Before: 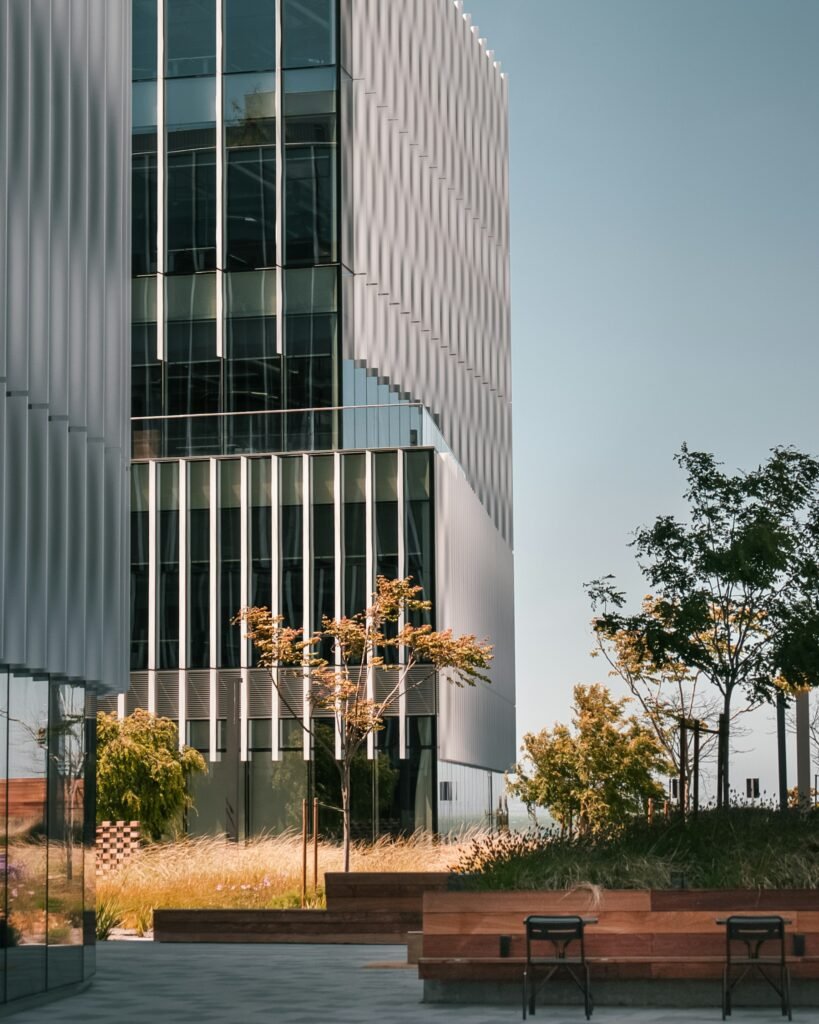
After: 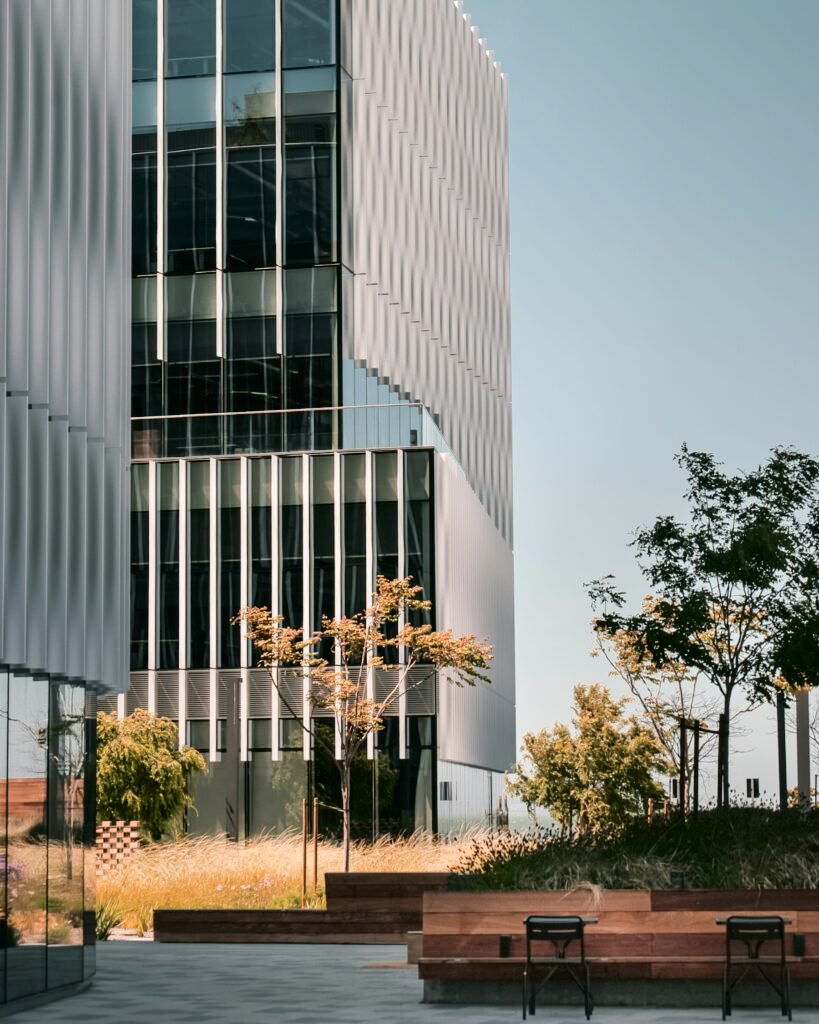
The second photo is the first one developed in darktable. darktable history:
tone curve: curves: ch0 [(0, 0) (0.003, 0.011) (0.011, 0.012) (0.025, 0.013) (0.044, 0.023) (0.069, 0.04) (0.1, 0.06) (0.136, 0.094) (0.177, 0.145) (0.224, 0.213) (0.277, 0.301) (0.335, 0.389) (0.399, 0.473) (0.468, 0.554) (0.543, 0.627) (0.623, 0.694) (0.709, 0.763) (0.801, 0.83) (0.898, 0.906) (1, 1)], color space Lab, independent channels, preserve colors none
